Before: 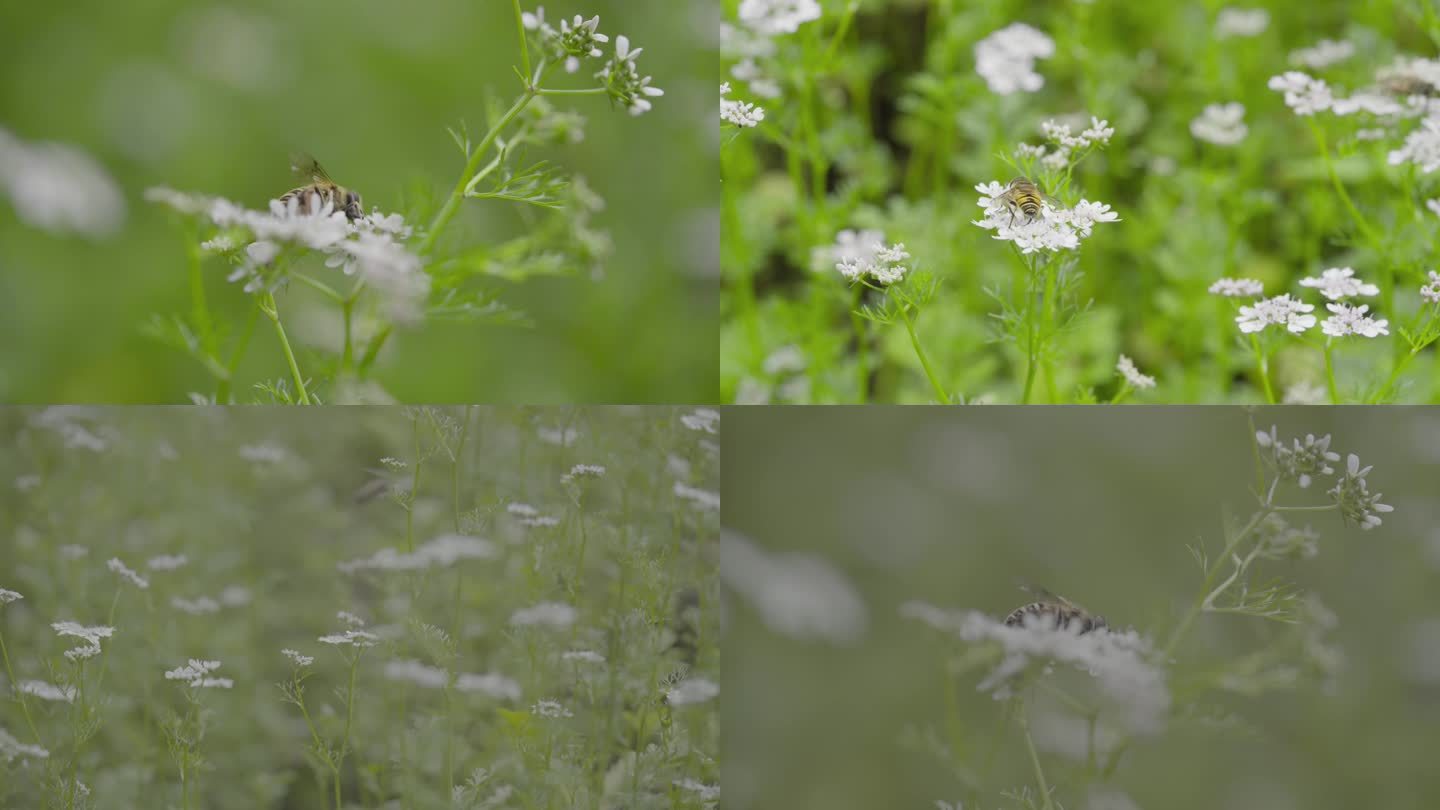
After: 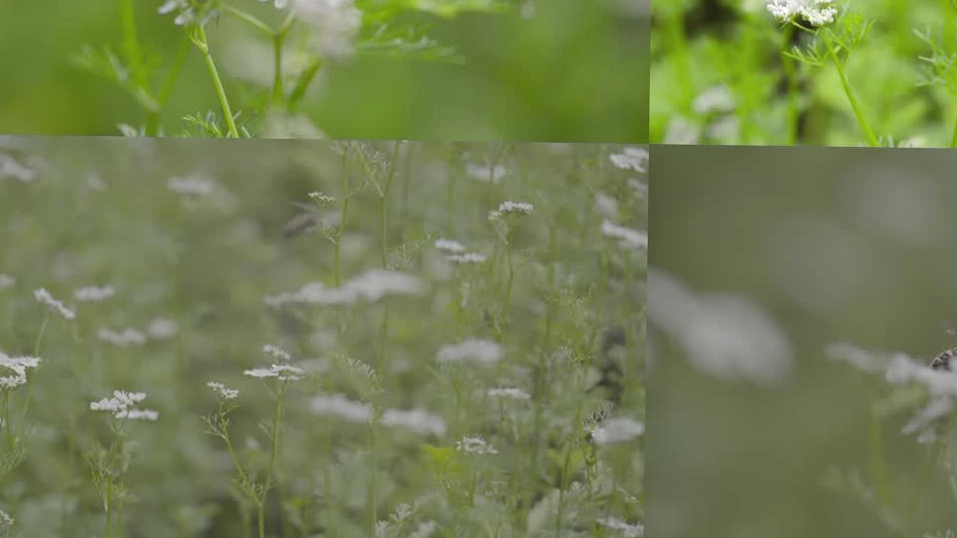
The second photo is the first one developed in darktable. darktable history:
tone equalizer: -8 EV -0.417 EV, -7 EV -0.389 EV, -6 EV -0.333 EV, -5 EV -0.222 EV, -3 EV 0.222 EV, -2 EV 0.333 EV, -1 EV 0.389 EV, +0 EV 0.417 EV, edges refinement/feathering 500, mask exposure compensation -1.57 EV, preserve details no
crop and rotate: angle -0.82°, left 3.85%, top 31.828%, right 27.992%
